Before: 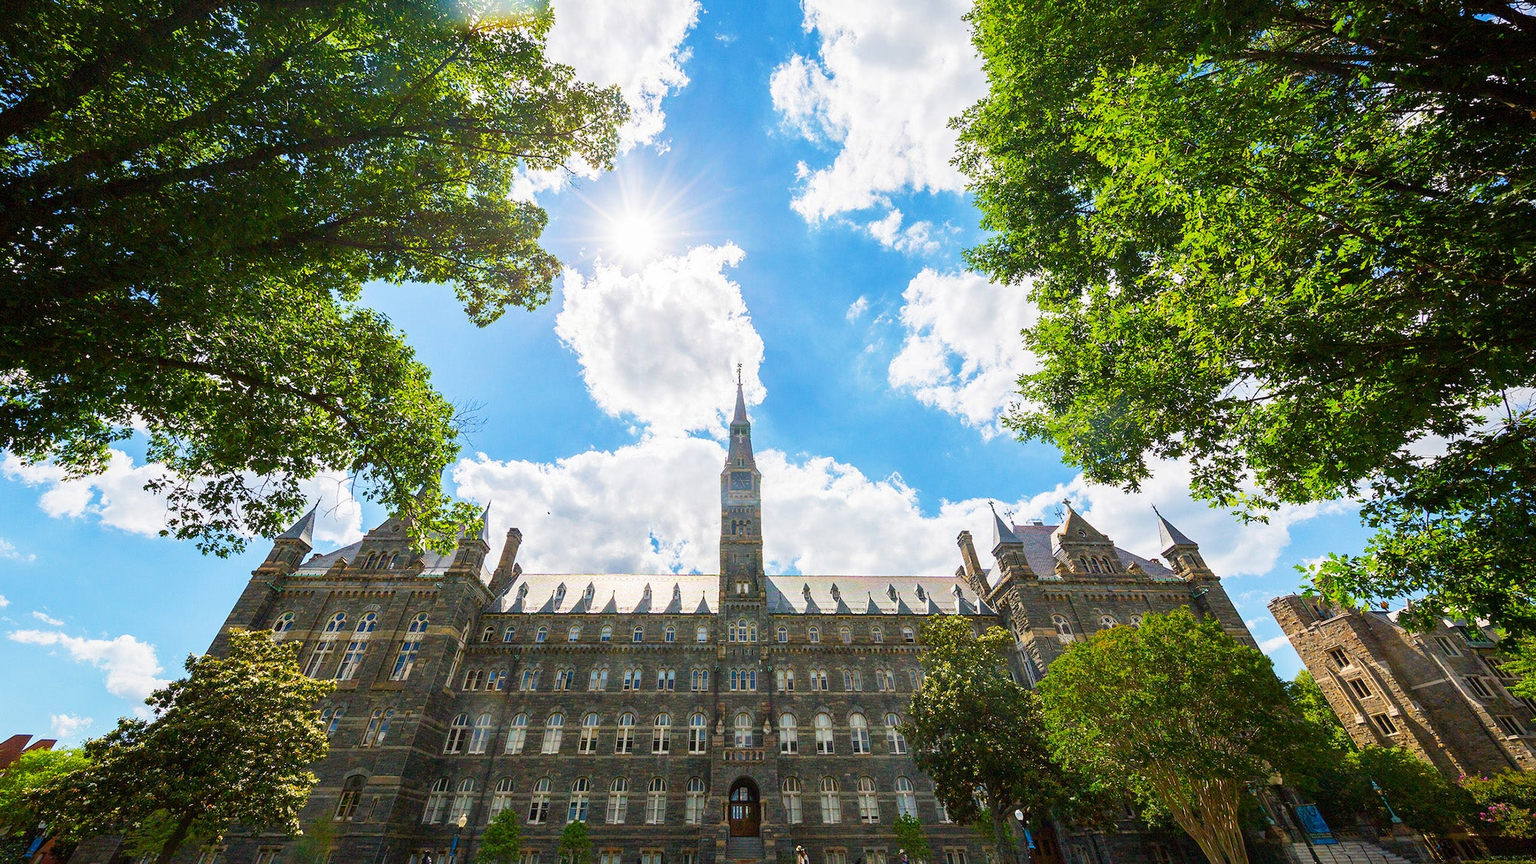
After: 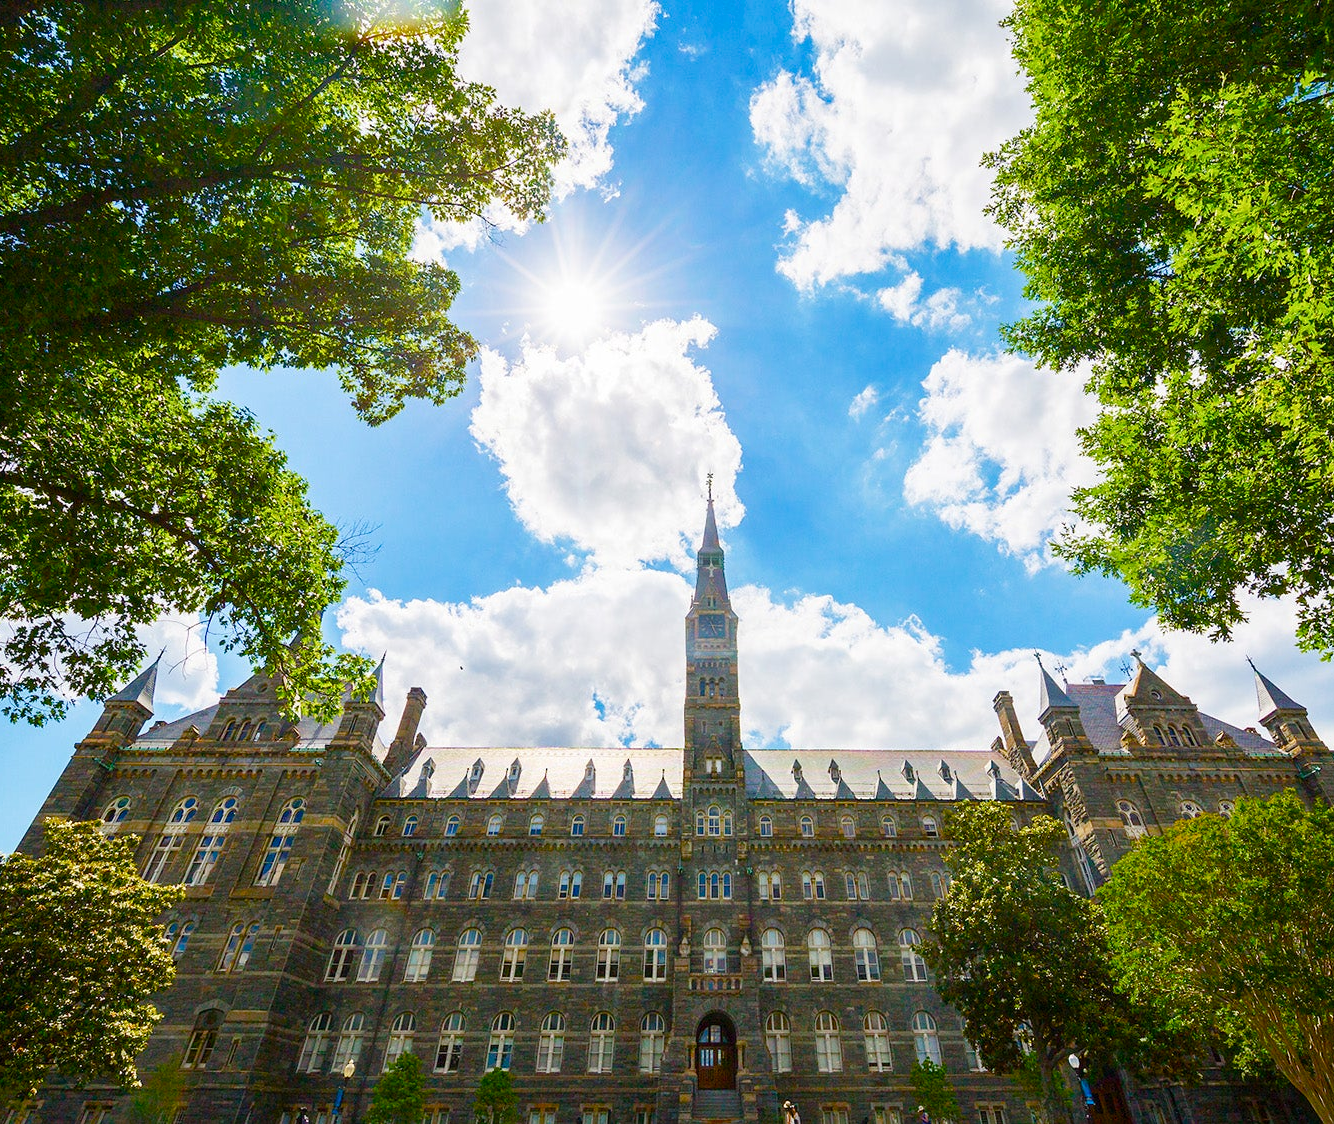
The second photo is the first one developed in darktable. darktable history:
crop and rotate: left 12.67%, right 20.602%
color balance rgb: perceptual saturation grading › global saturation 19.456%, perceptual saturation grading › highlights -24.891%, perceptual saturation grading › shadows 50.118%
